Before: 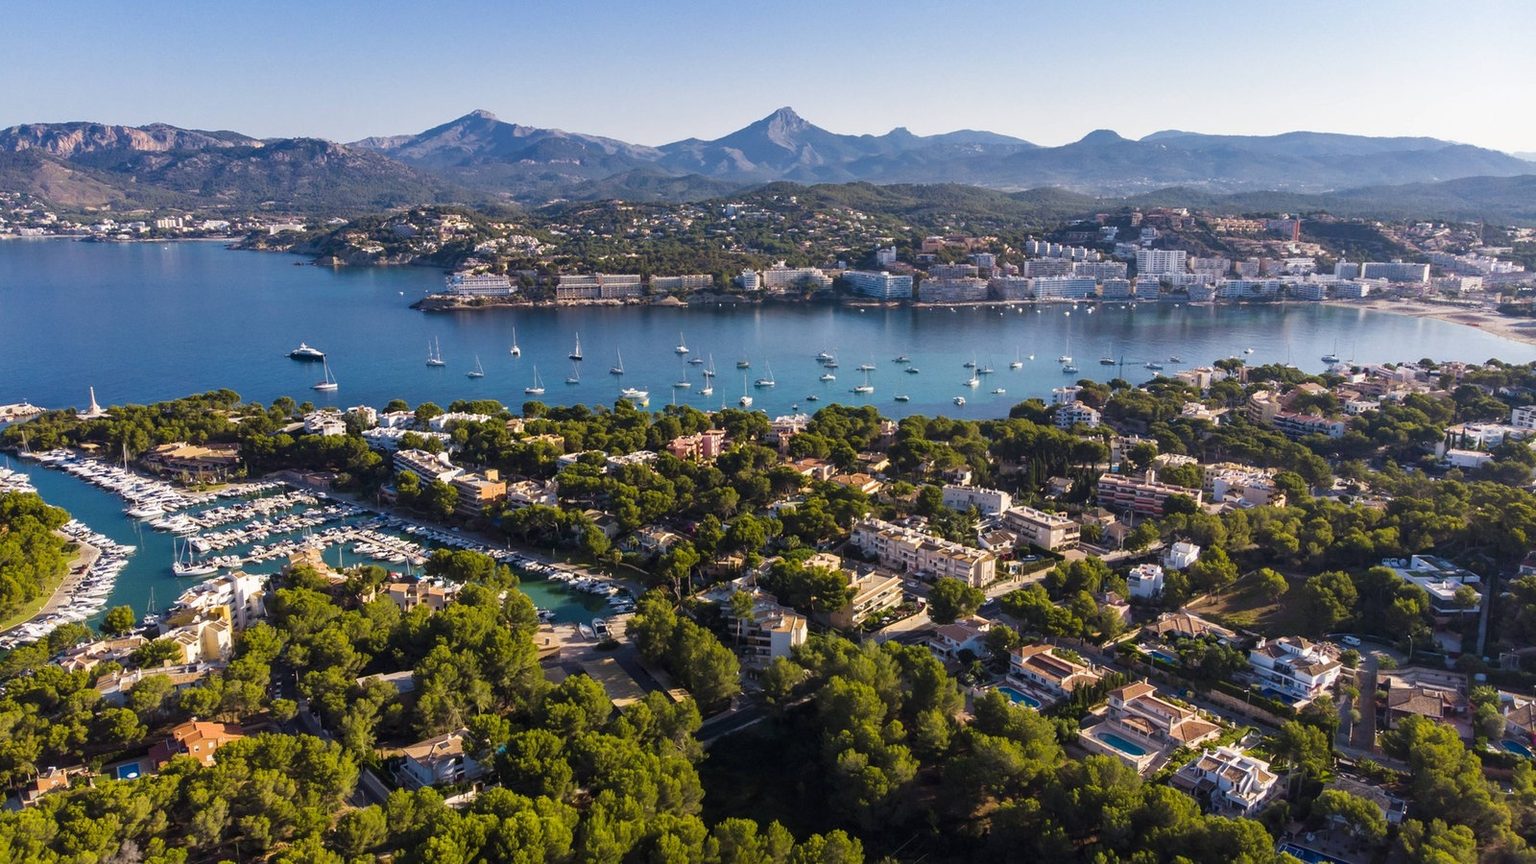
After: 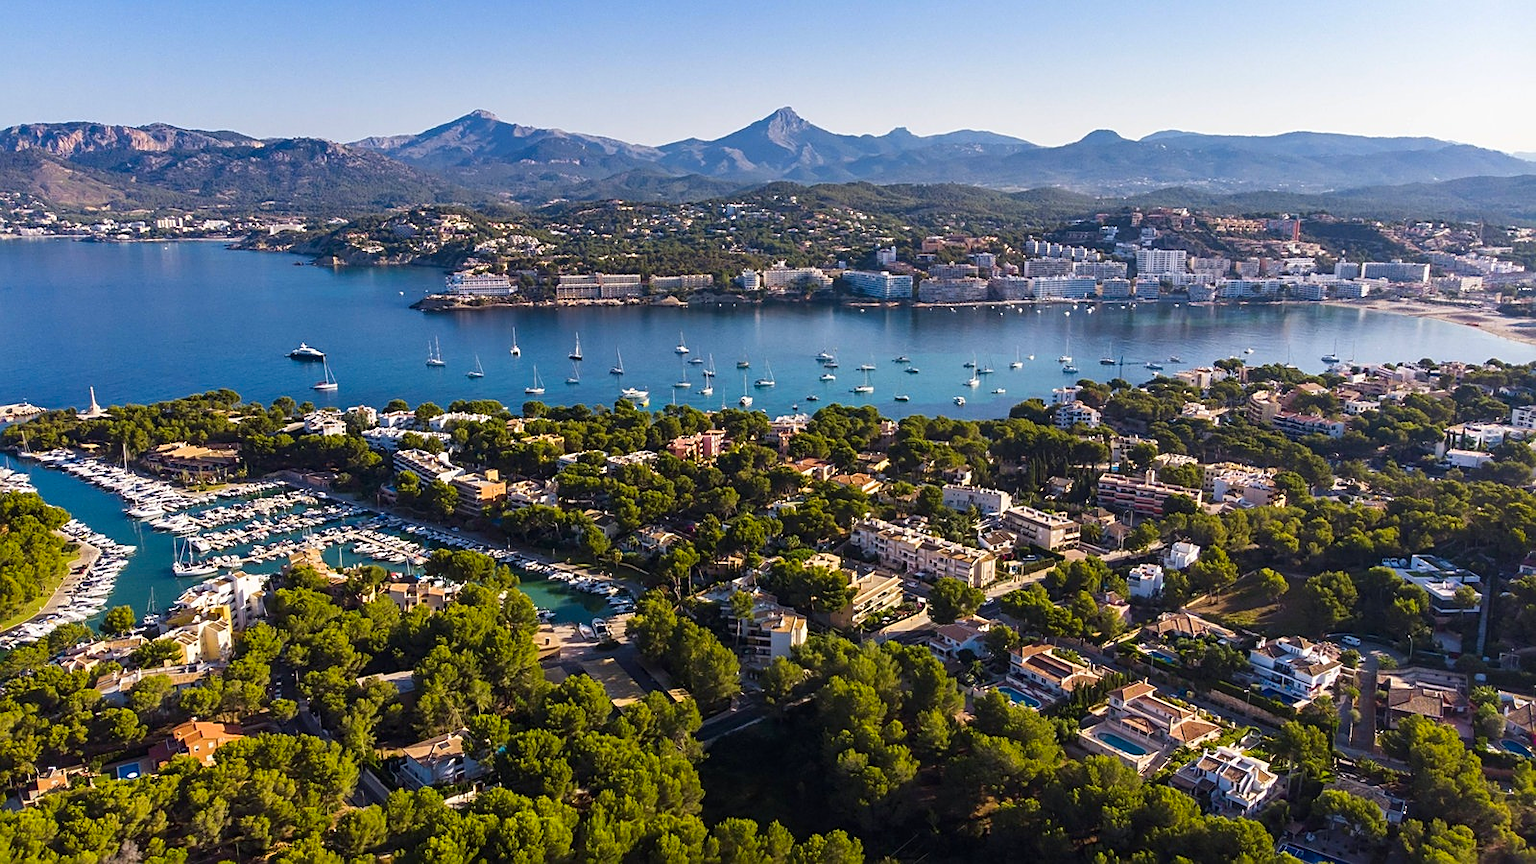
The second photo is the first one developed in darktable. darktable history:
sharpen: on, module defaults
contrast brightness saturation: contrast 0.08, saturation 0.2
